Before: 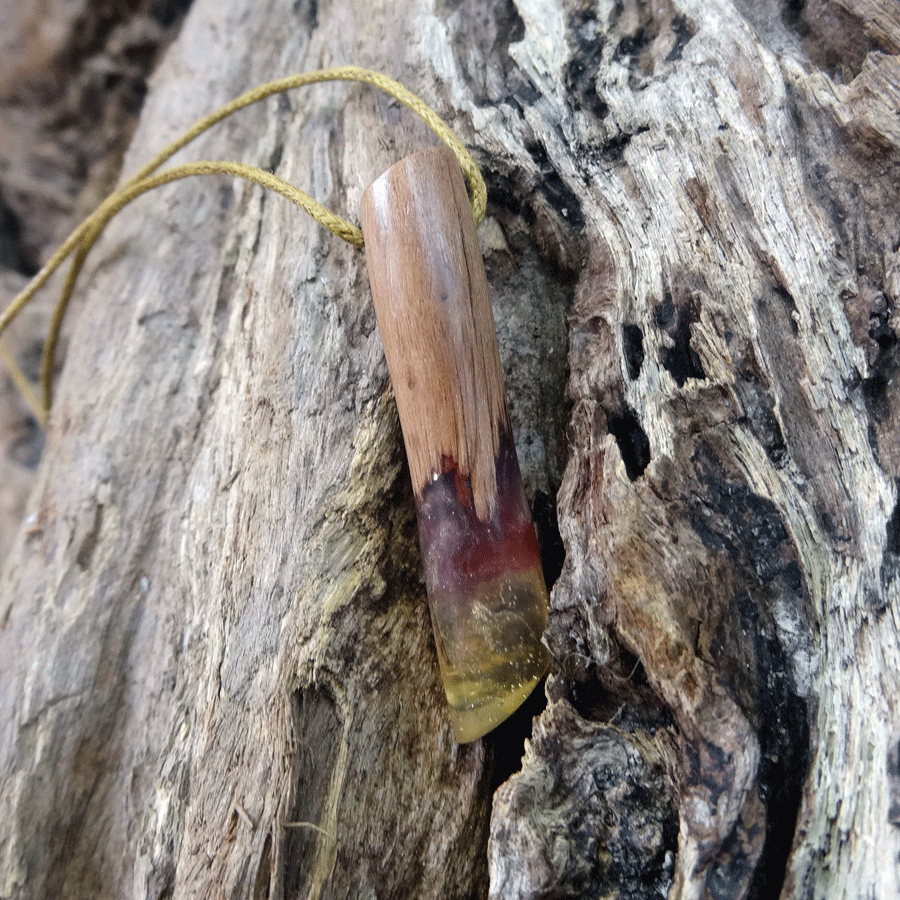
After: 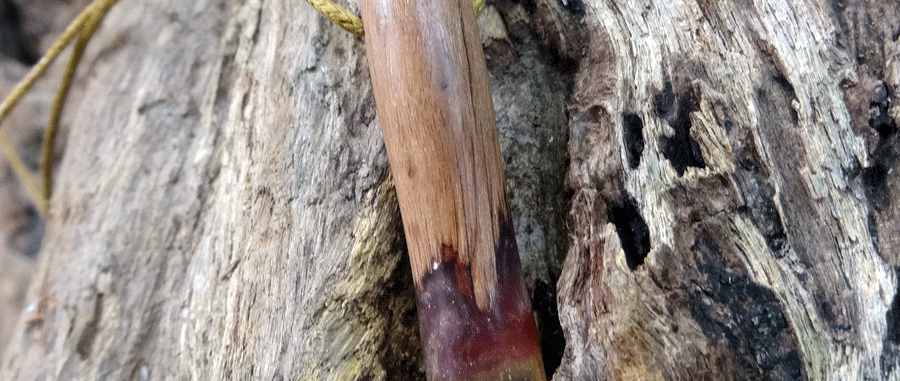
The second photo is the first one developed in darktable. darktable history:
crop and rotate: top 23.467%, bottom 34.097%
color balance rgb: linear chroma grading › global chroma 8.671%, perceptual saturation grading › global saturation 0.721%
local contrast: highlights 105%, shadows 101%, detail 120%, midtone range 0.2
